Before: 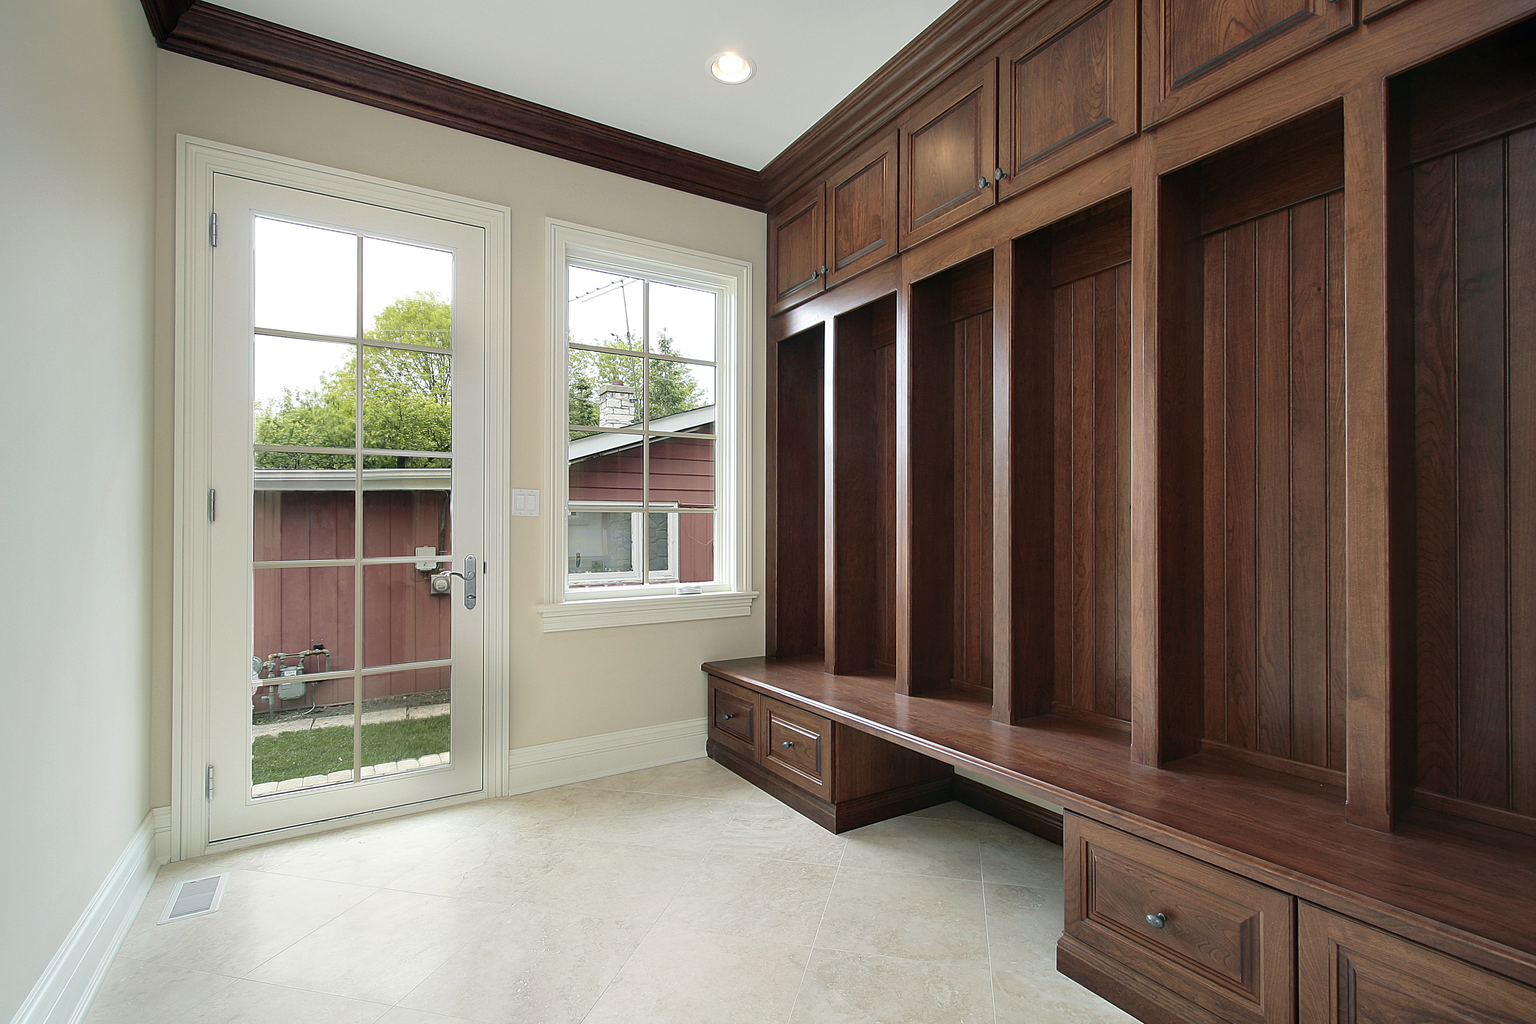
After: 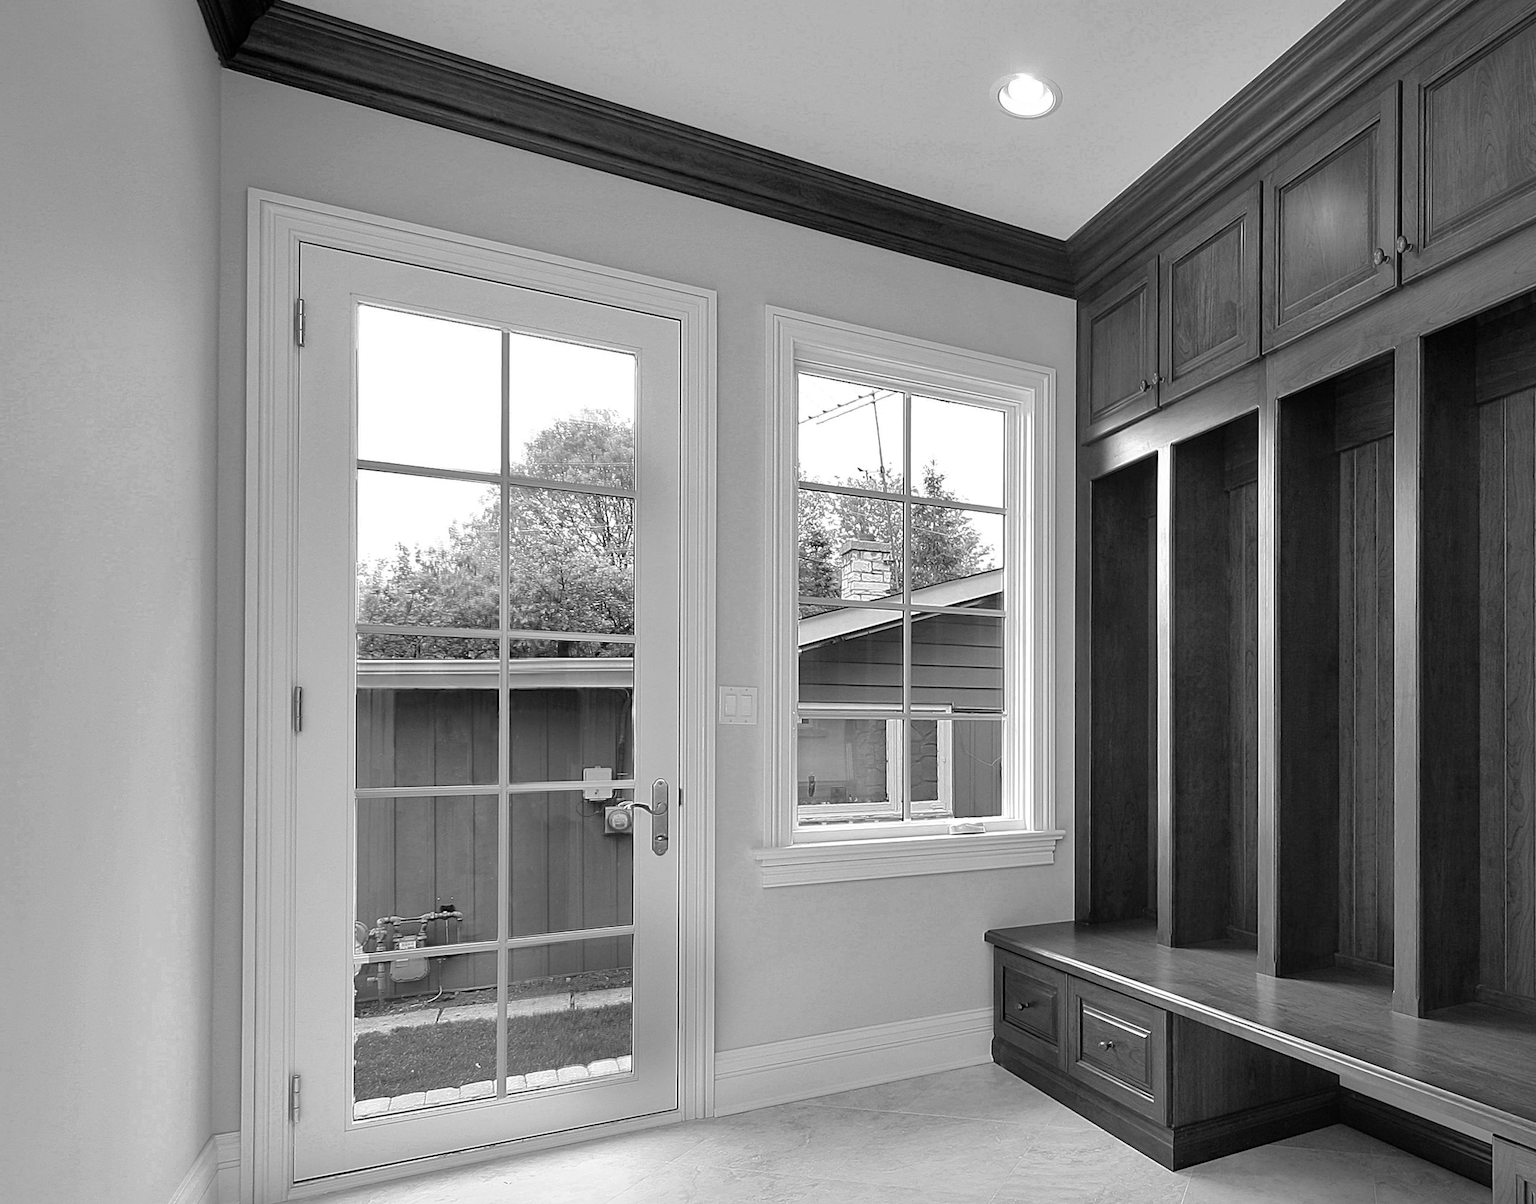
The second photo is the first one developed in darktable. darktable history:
crop: right 28.736%, bottom 16.207%
color zones: curves: ch0 [(0.002, 0.593) (0.143, 0.417) (0.285, 0.541) (0.455, 0.289) (0.608, 0.327) (0.727, 0.283) (0.869, 0.571) (1, 0.603)]; ch1 [(0, 0) (0.143, 0) (0.286, 0) (0.429, 0) (0.571, 0) (0.714, 0) (0.857, 0)]
shadows and highlights: on, module defaults
contrast brightness saturation: contrast 0.06, brightness -0.009, saturation -0.245
